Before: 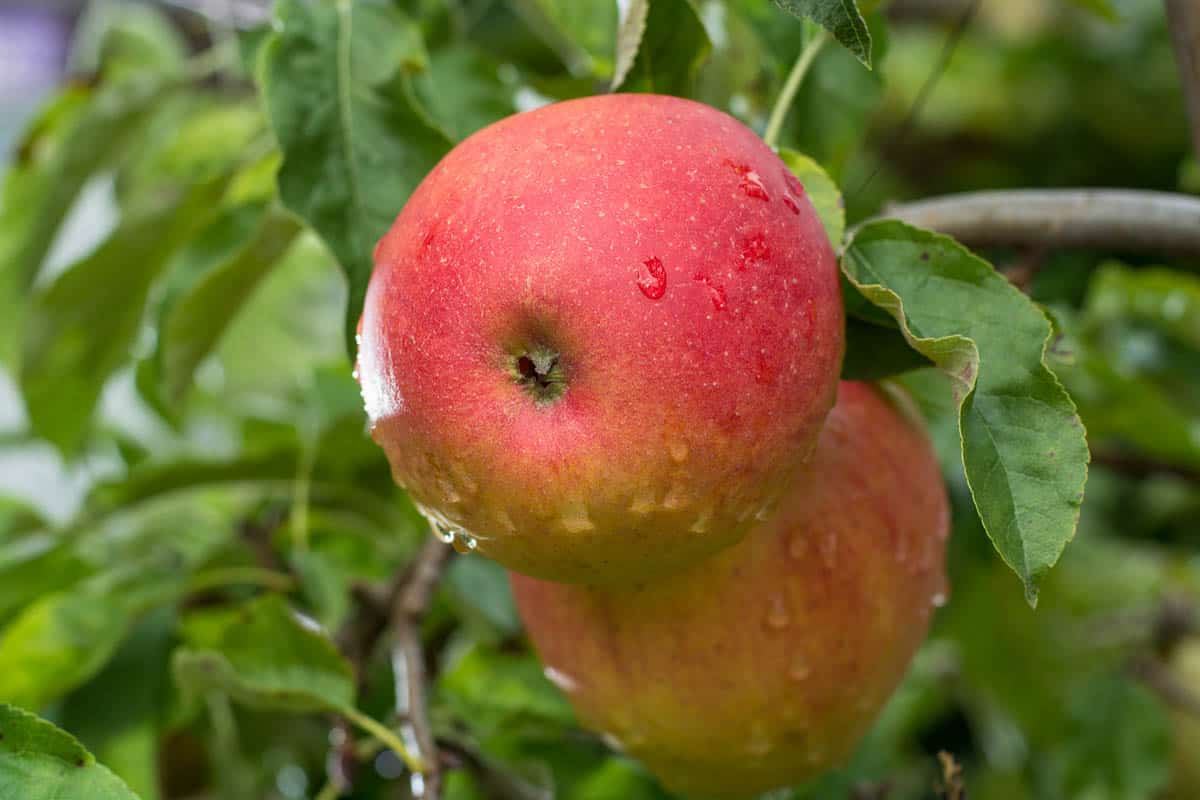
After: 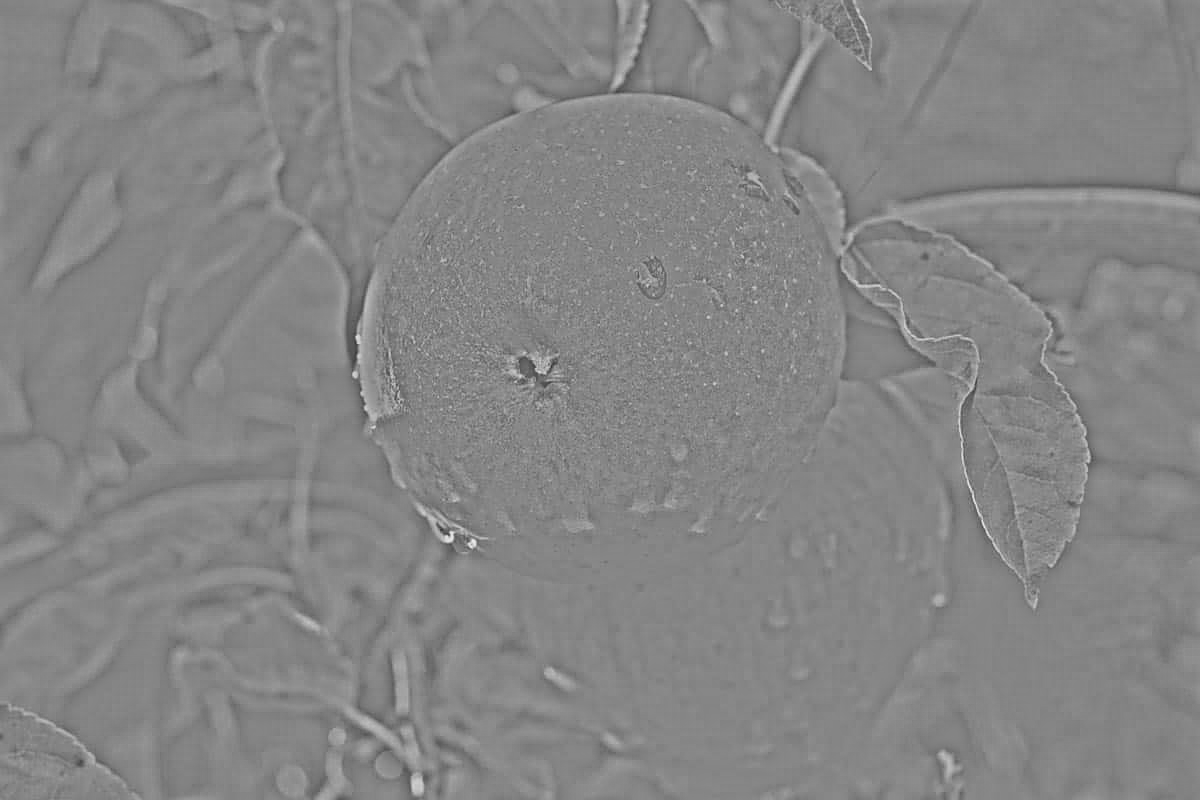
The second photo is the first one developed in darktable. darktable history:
shadows and highlights: shadows 20.91, highlights -82.73, soften with gaussian
highpass: sharpness 25.84%, contrast boost 14.94%
sharpen: on, module defaults
color calibration: illuminant as shot in camera, x 0.377, y 0.392, temperature 4169.3 K, saturation algorithm version 1 (2020)
base curve: curves: ch0 [(0, 0) (0.028, 0.03) (0.121, 0.232) (0.46, 0.748) (0.859, 0.968) (1, 1)], preserve colors none
